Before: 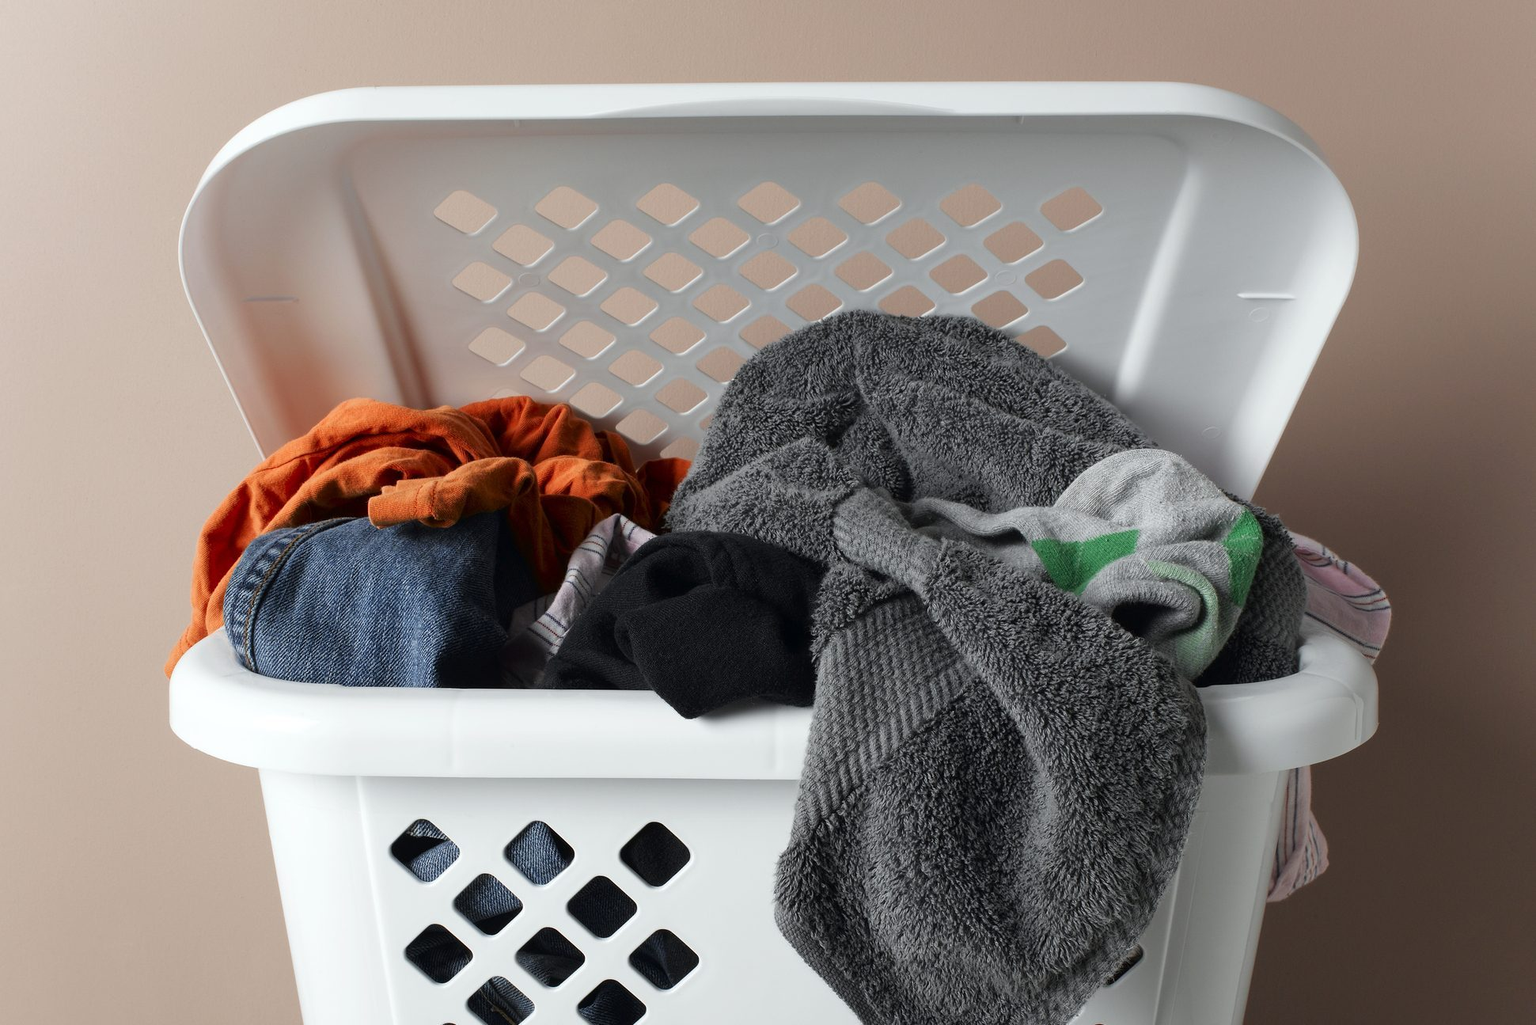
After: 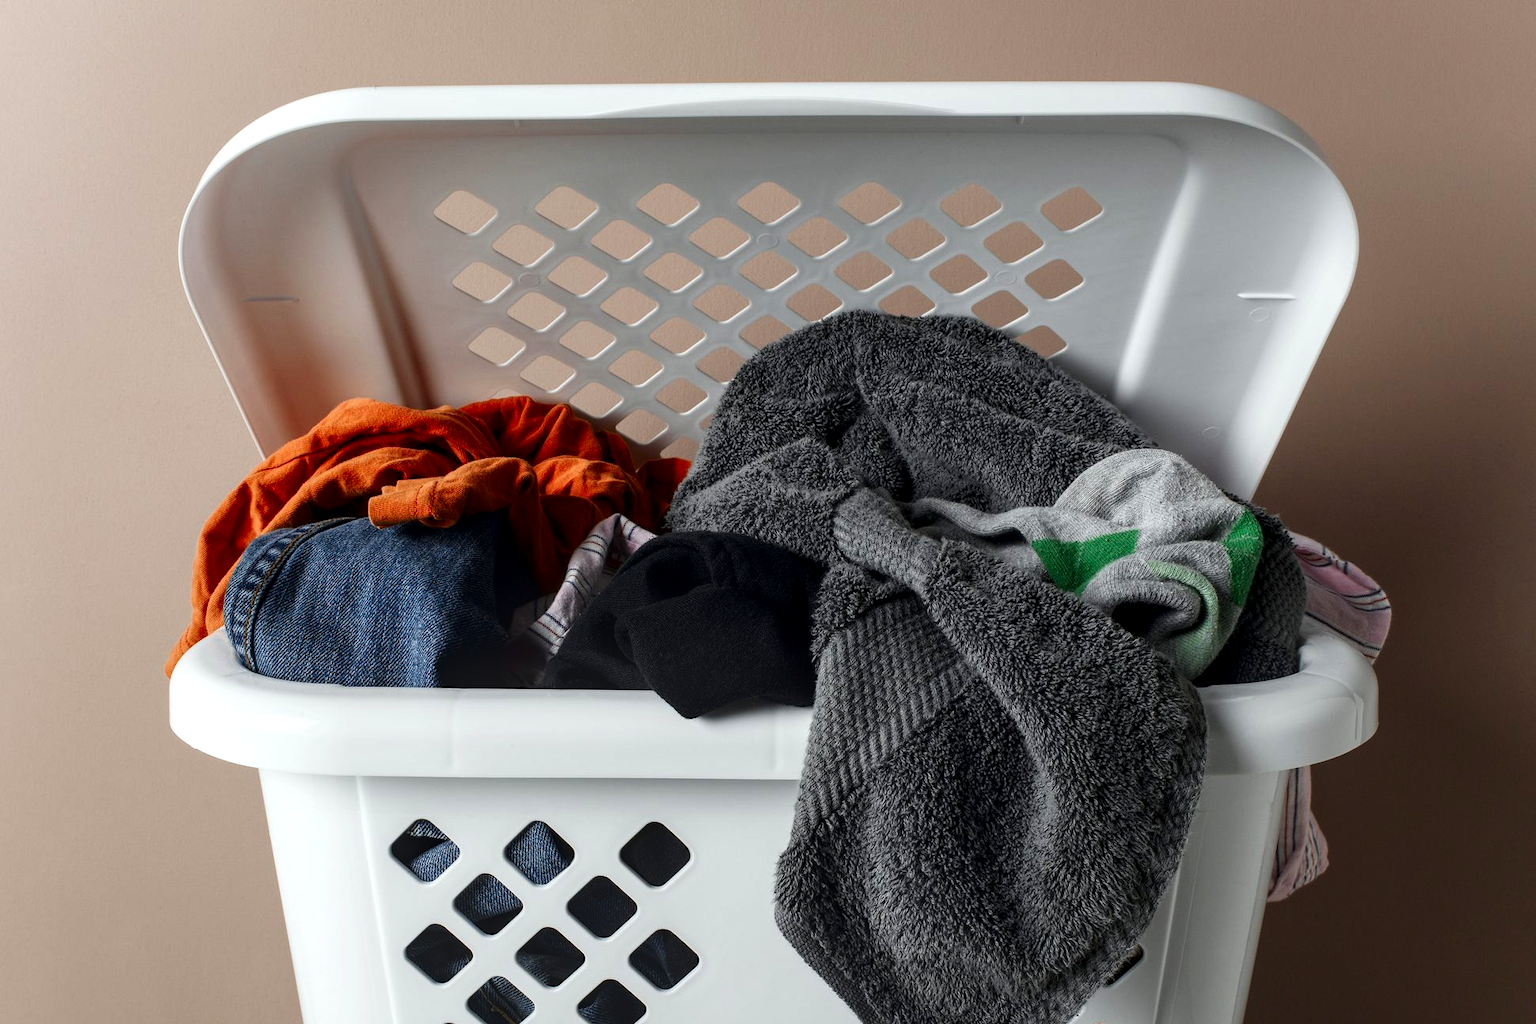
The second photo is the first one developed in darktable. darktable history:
contrast brightness saturation: contrast 0.121, brightness -0.122, saturation 0.198
local contrast: detail 130%
